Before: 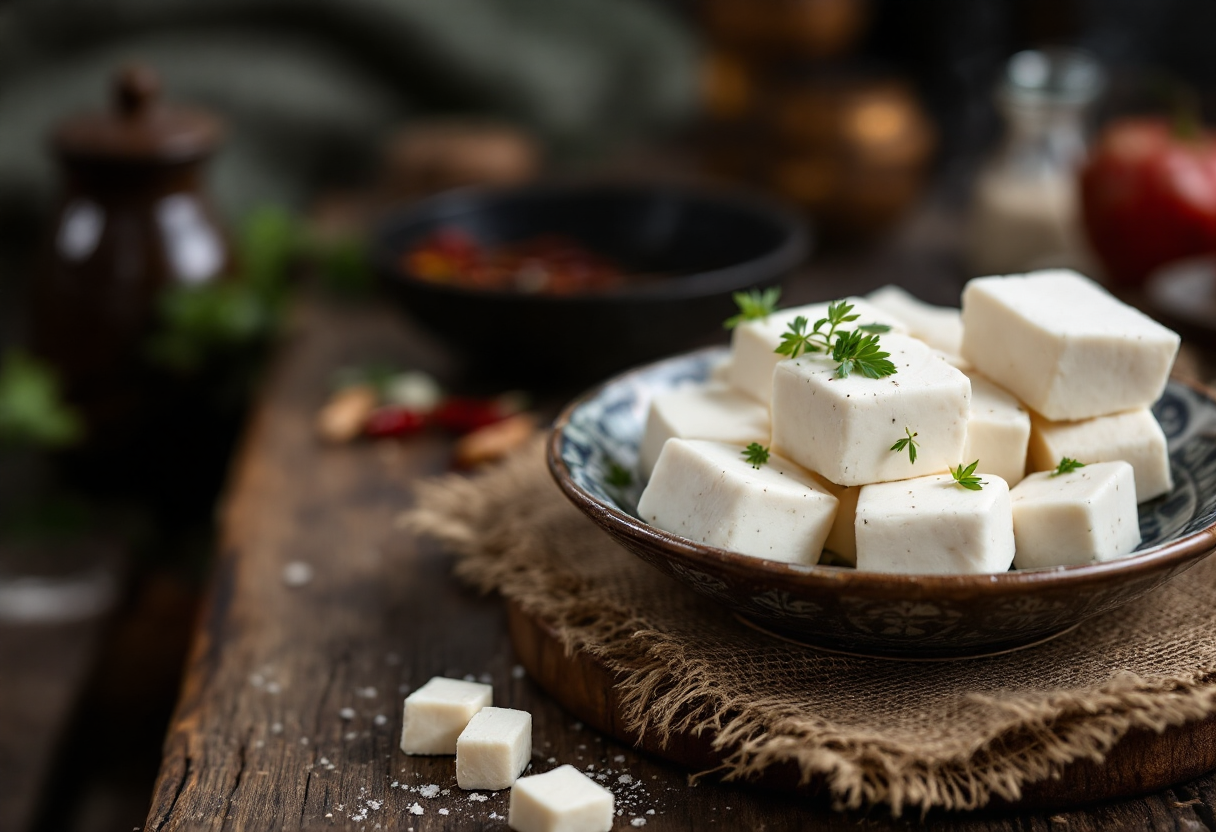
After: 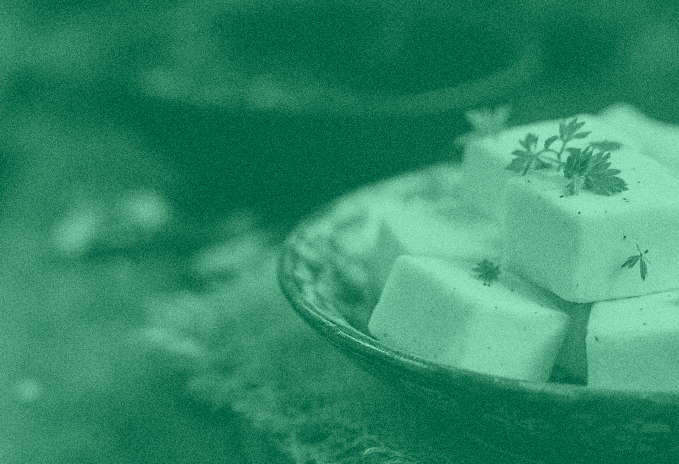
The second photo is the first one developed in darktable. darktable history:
crop and rotate: left 22.13%, top 22.054%, right 22.026%, bottom 22.102%
colorize: hue 147.6°, saturation 65%, lightness 21.64%
grain: coarseness 9.61 ISO, strength 35.62%
